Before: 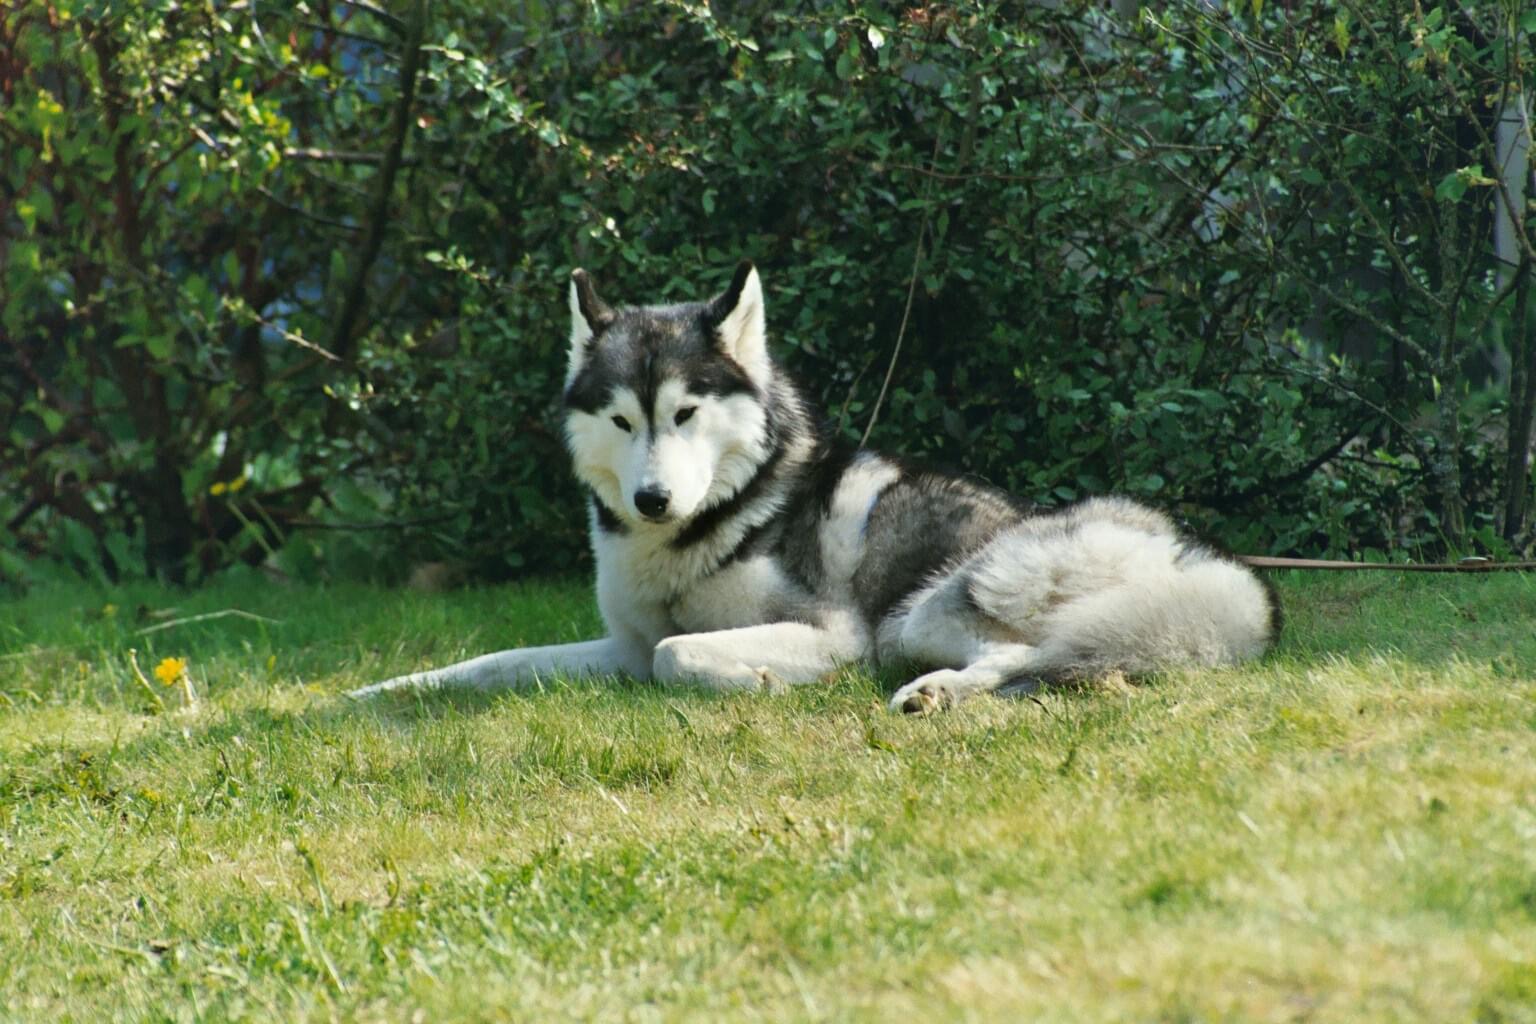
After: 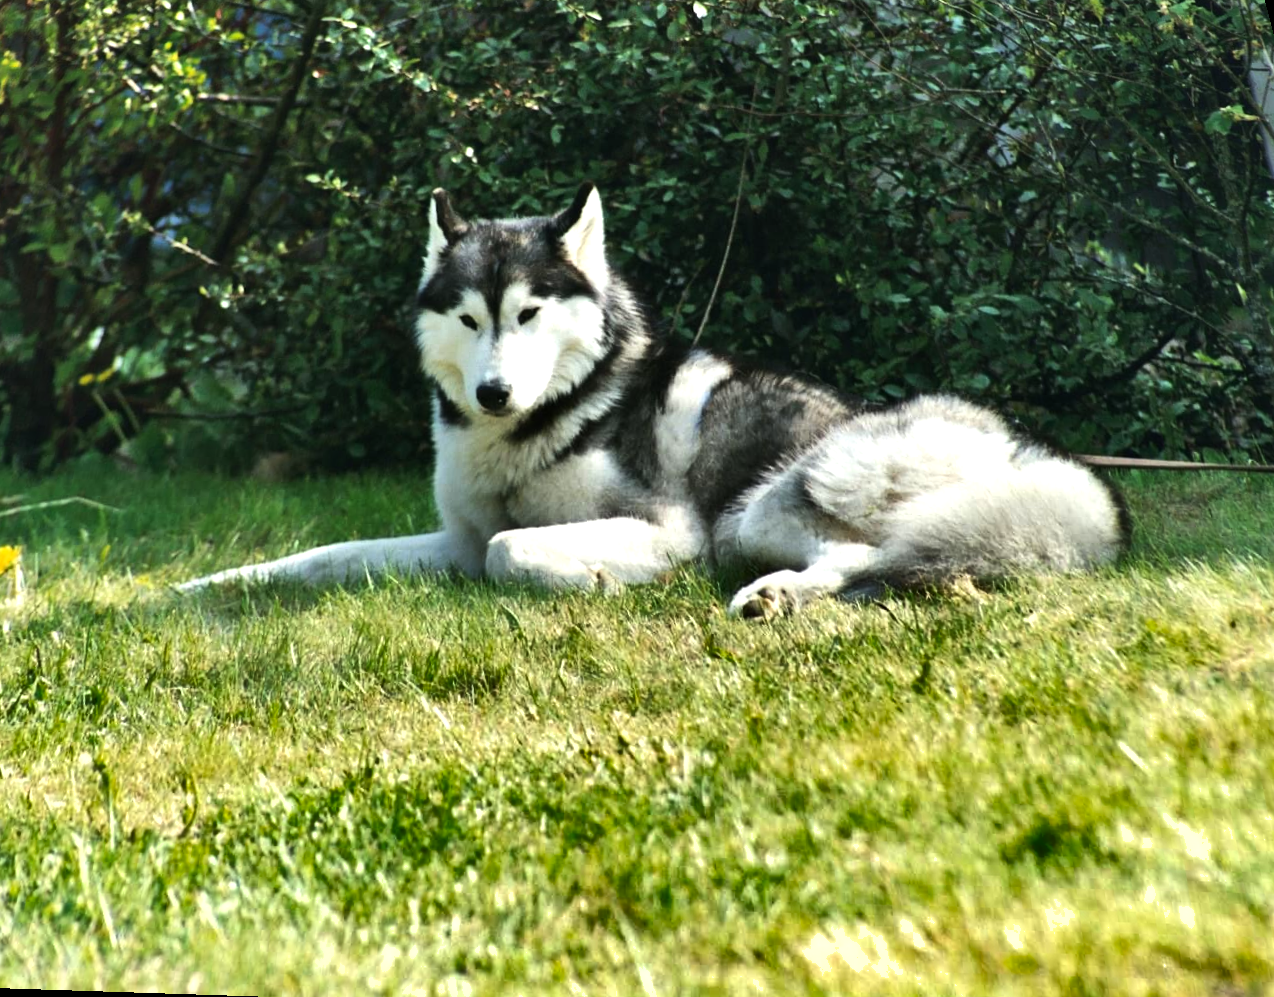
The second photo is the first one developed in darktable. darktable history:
rotate and perspective: rotation 0.72°, lens shift (vertical) -0.352, lens shift (horizontal) -0.051, crop left 0.152, crop right 0.859, crop top 0.019, crop bottom 0.964
shadows and highlights: shadows 30.63, highlights -63.22, shadows color adjustment 98%, highlights color adjustment 58.61%, soften with gaussian
tone equalizer: -8 EV -0.75 EV, -7 EV -0.7 EV, -6 EV -0.6 EV, -5 EV -0.4 EV, -3 EV 0.4 EV, -2 EV 0.6 EV, -1 EV 0.7 EV, +0 EV 0.75 EV, edges refinement/feathering 500, mask exposure compensation -1.57 EV, preserve details no
